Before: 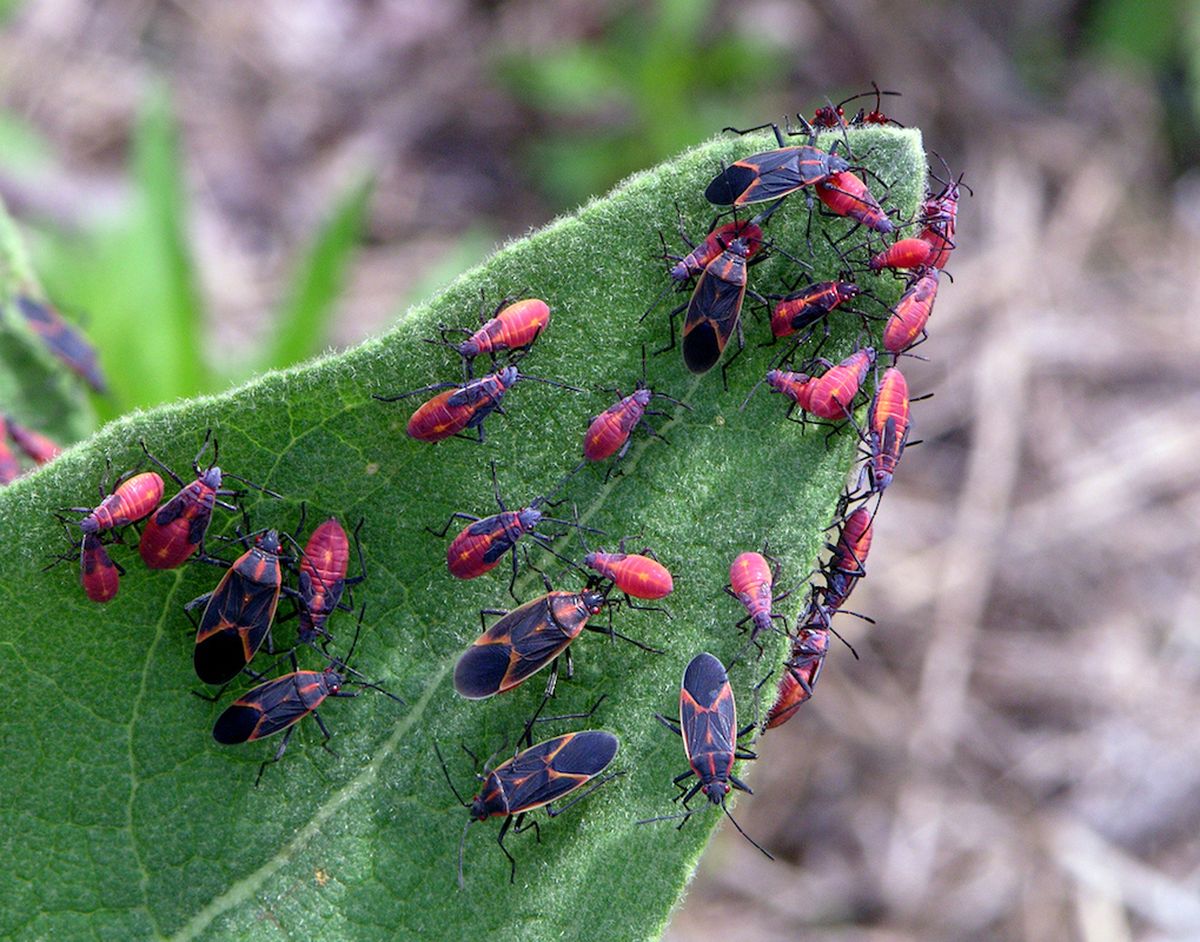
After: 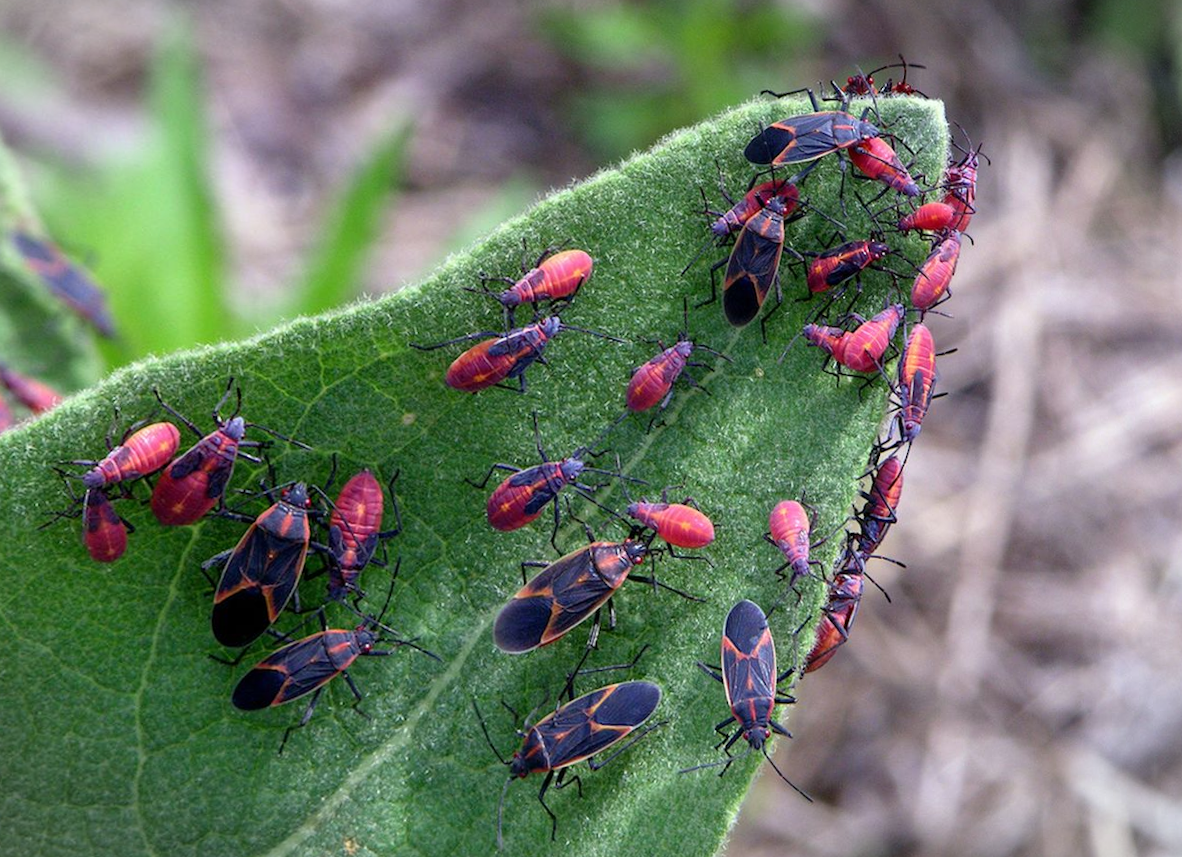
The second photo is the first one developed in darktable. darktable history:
vignetting: fall-off start 100%, brightness -0.282, width/height ratio 1.31
rotate and perspective: rotation -0.013°, lens shift (vertical) -0.027, lens shift (horizontal) 0.178, crop left 0.016, crop right 0.989, crop top 0.082, crop bottom 0.918
color balance: contrast -0.5%
